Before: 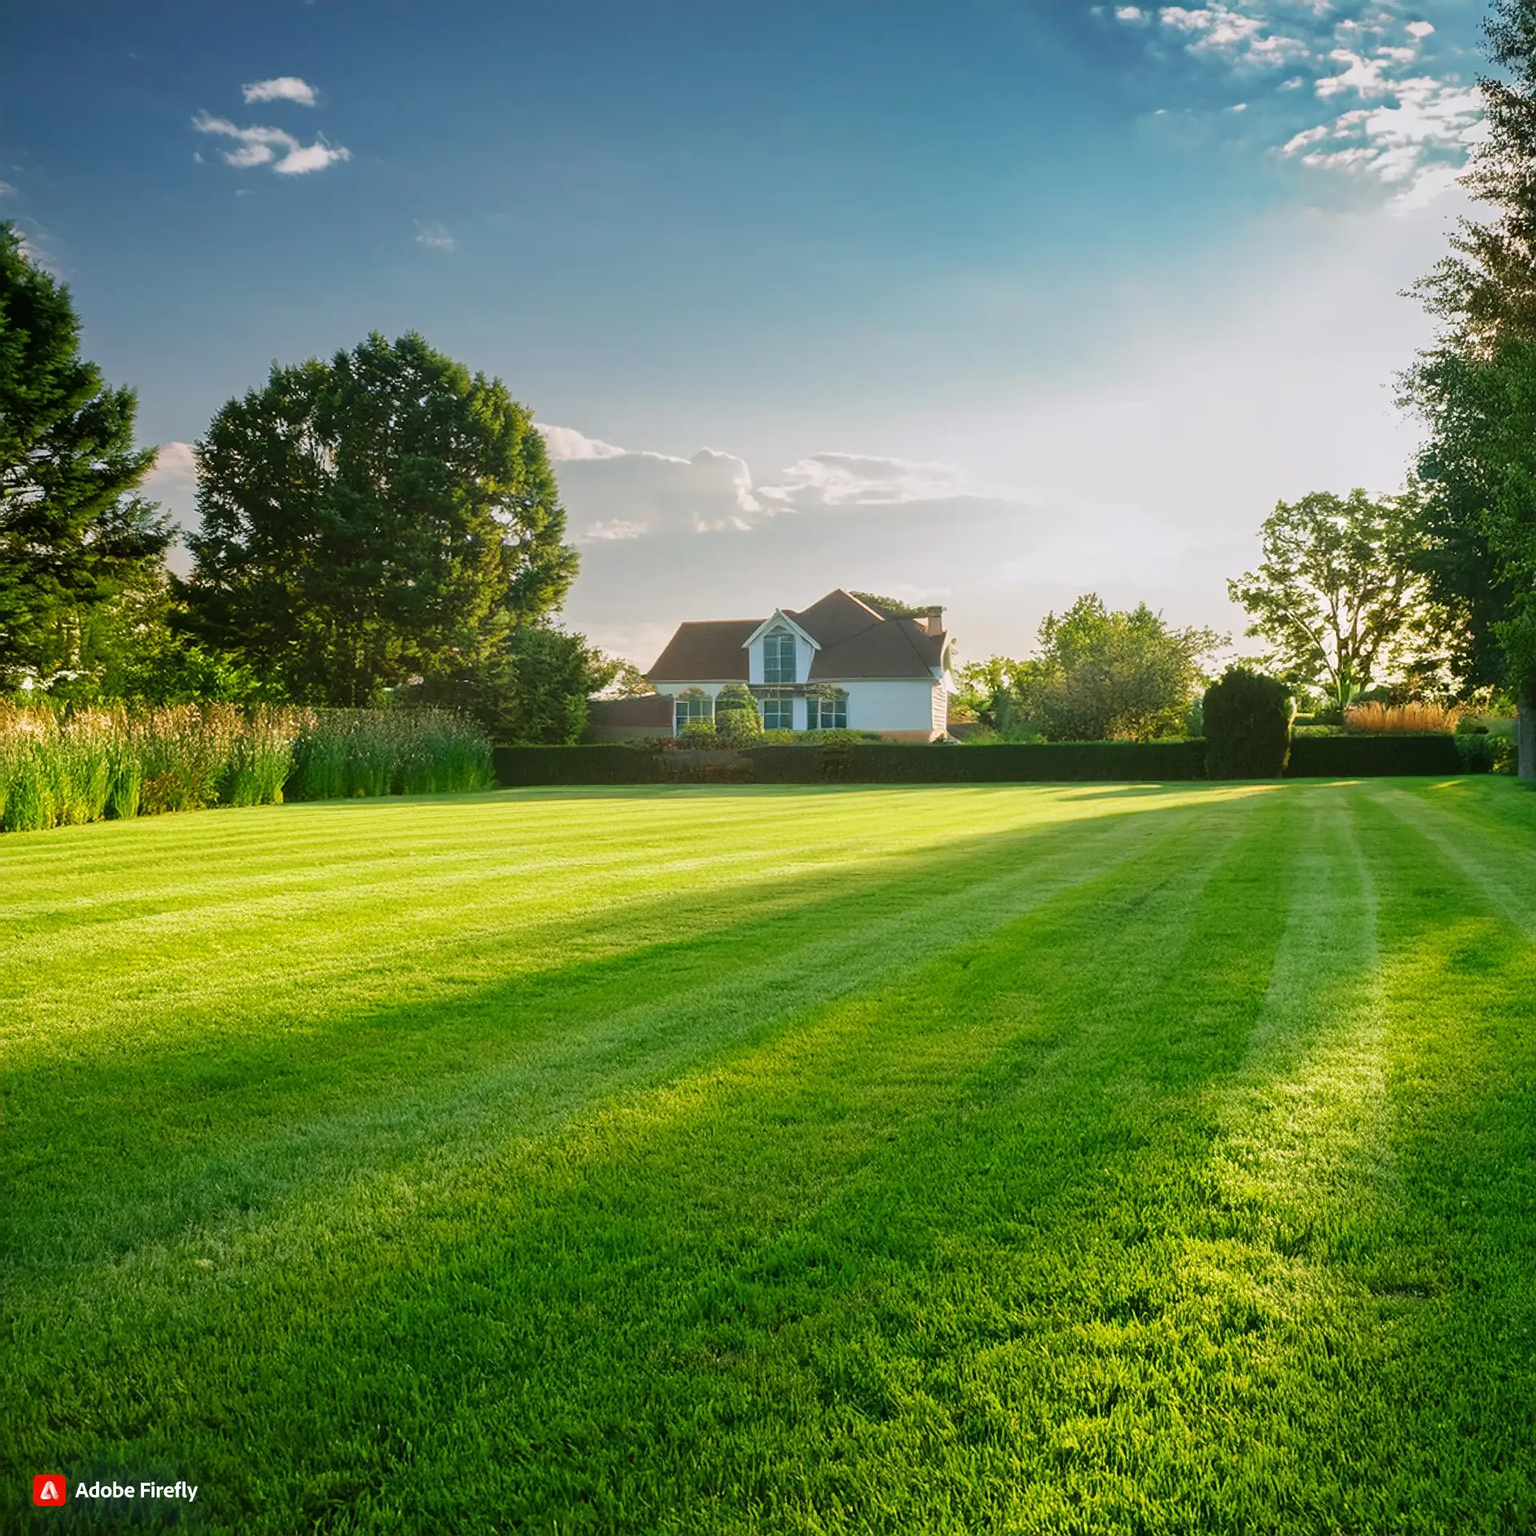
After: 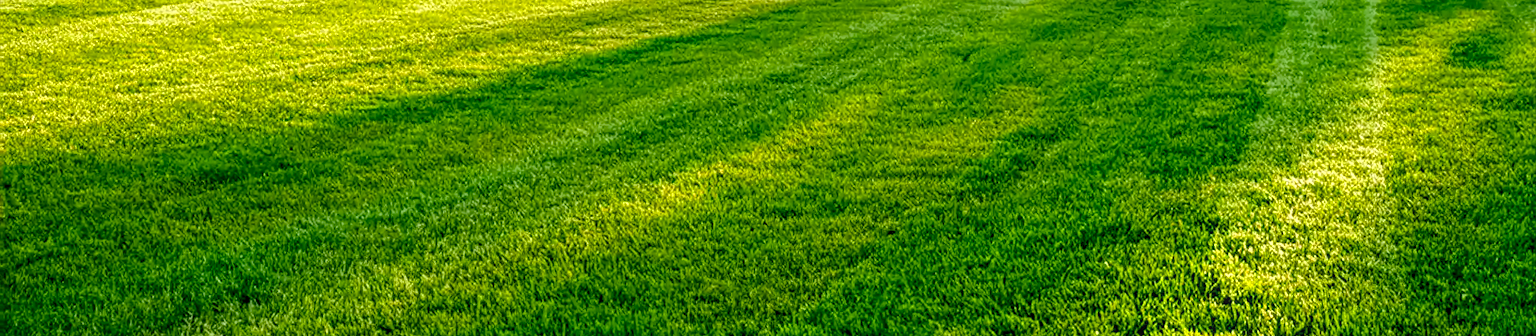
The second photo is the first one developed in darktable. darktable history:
contrast equalizer: octaves 7, y [[0.6 ×6], [0.55 ×6], [0 ×6], [0 ×6], [0 ×6]]
local contrast: highlights 75%, shadows 55%, detail 177%, midtone range 0.21
crop and rotate: top 59.073%, bottom 18.963%
color balance rgb: shadows lift › chroma 2.008%, shadows lift › hue 187.19°, global offset › luminance -0.353%, linear chroma grading › global chroma 14.697%, perceptual saturation grading › global saturation 20%, perceptual saturation grading › highlights -25.883%, perceptual saturation grading › shadows 26.024%
